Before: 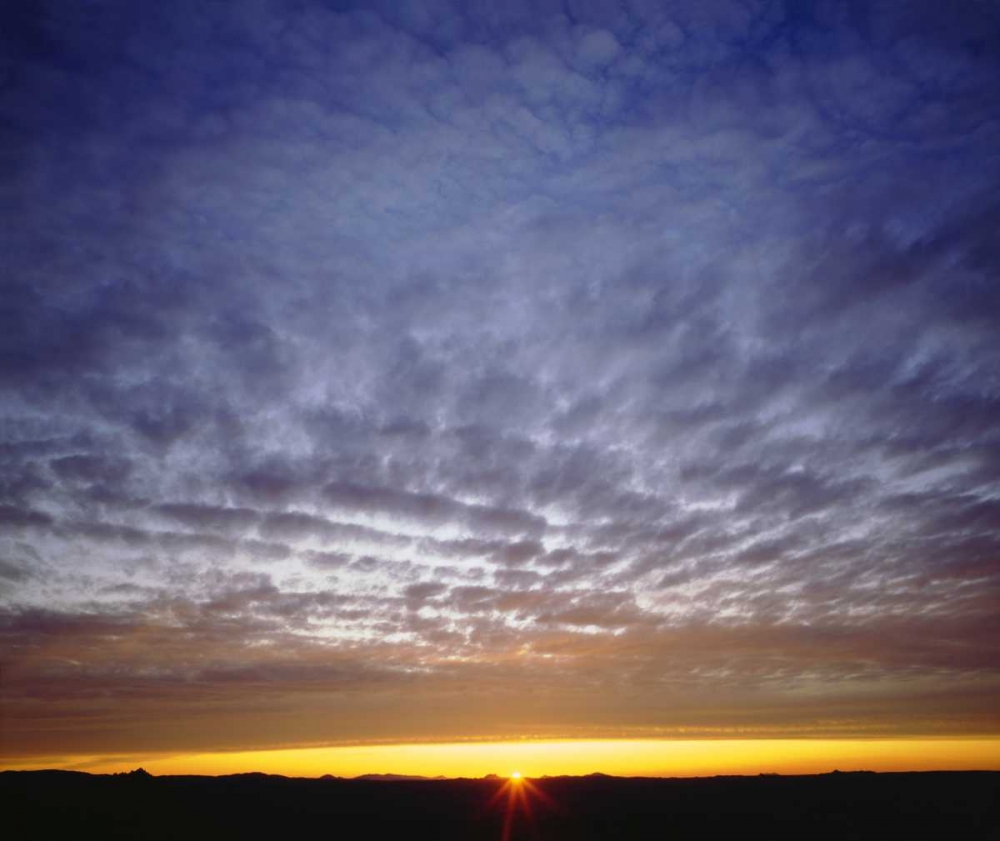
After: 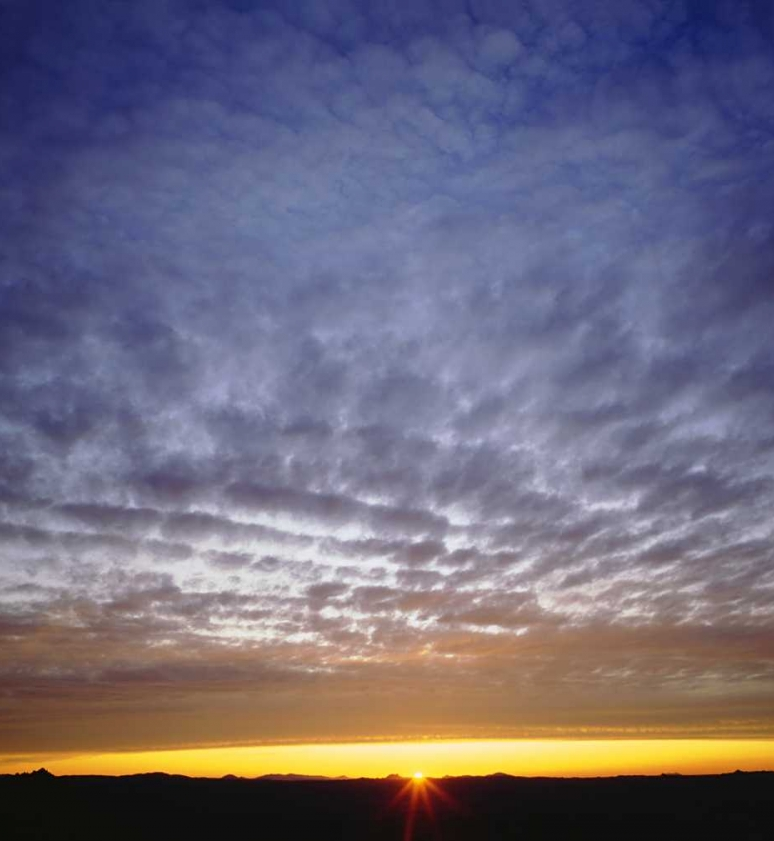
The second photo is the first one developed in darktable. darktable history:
crop: left 9.88%, right 12.664%
sharpen: amount 0.2
